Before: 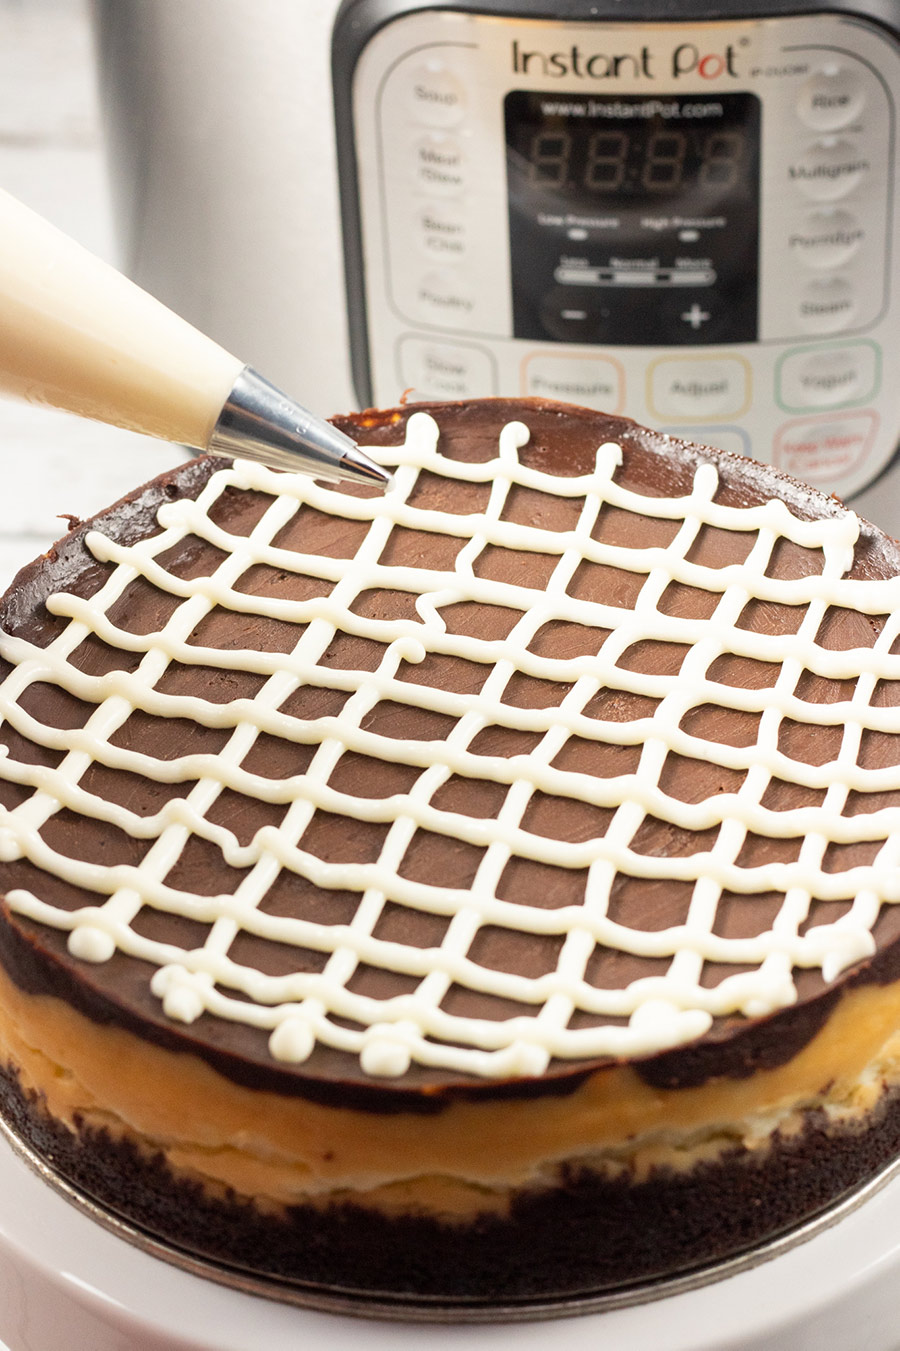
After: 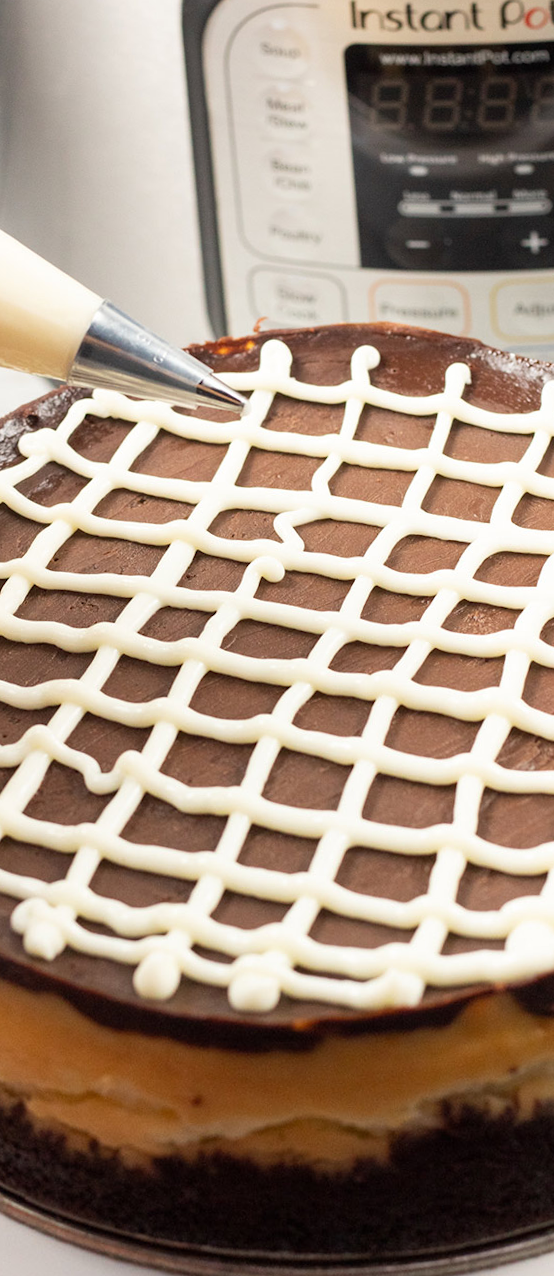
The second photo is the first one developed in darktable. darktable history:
rotate and perspective: rotation -1.68°, lens shift (vertical) -0.146, crop left 0.049, crop right 0.912, crop top 0.032, crop bottom 0.96
crop and rotate: left 12.673%, right 20.66%
